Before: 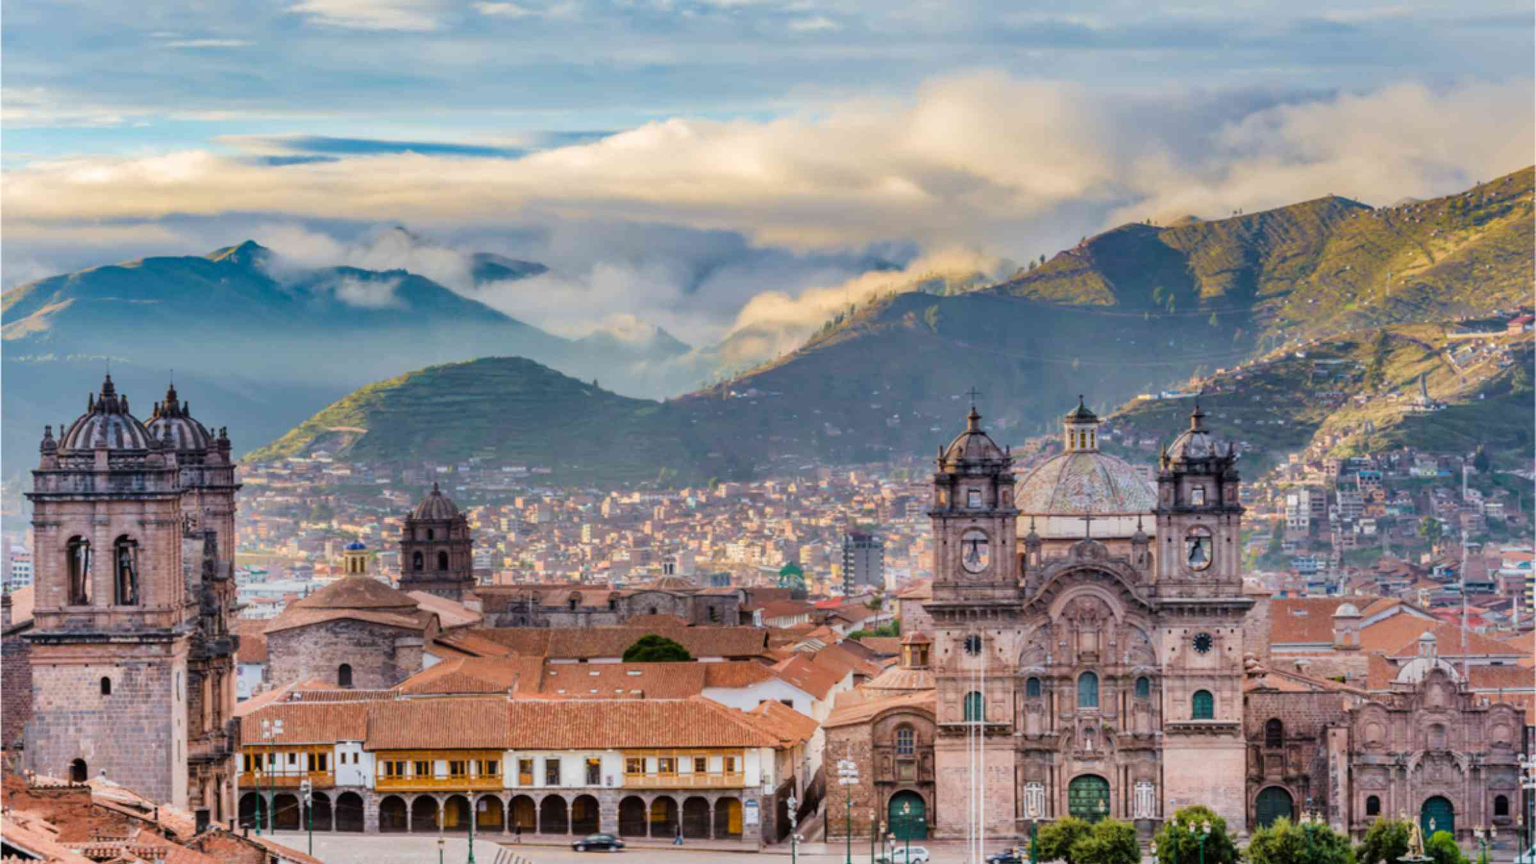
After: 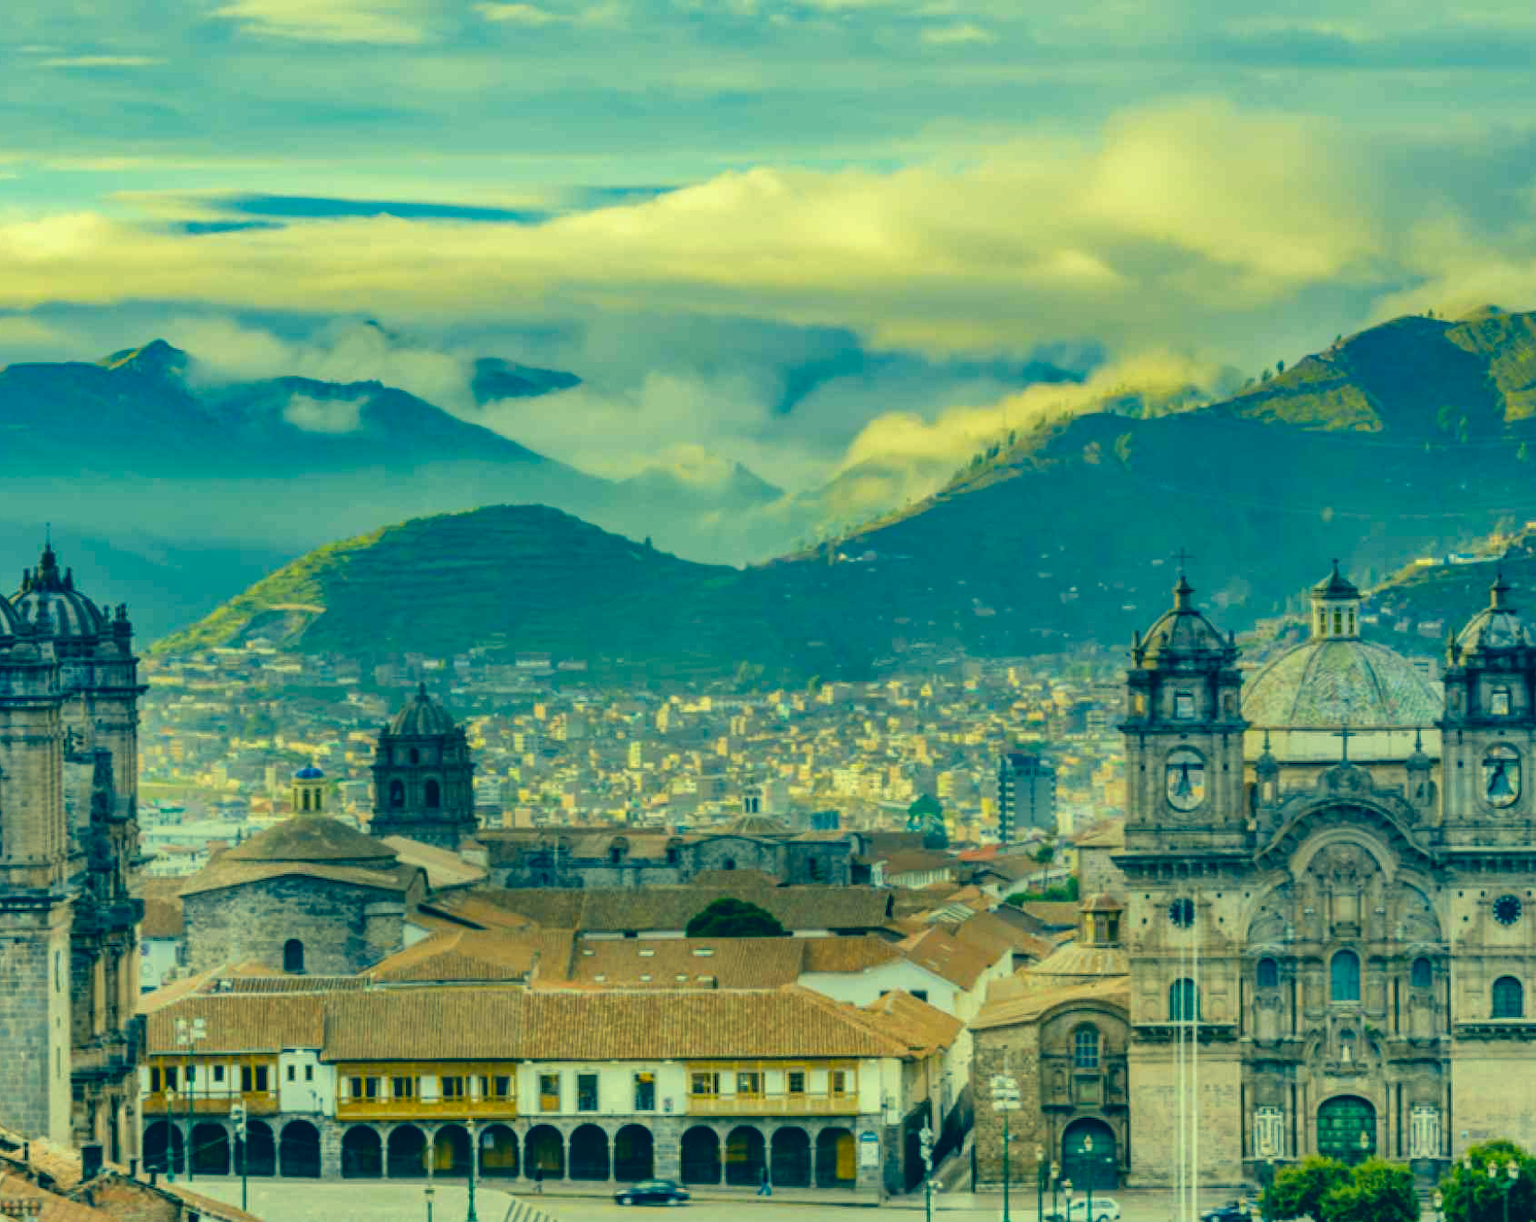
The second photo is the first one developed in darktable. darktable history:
color correction: highlights a* -16.36, highlights b* 39.68, shadows a* -39.88, shadows b* -26.24
crop and rotate: left 8.987%, right 20.31%
